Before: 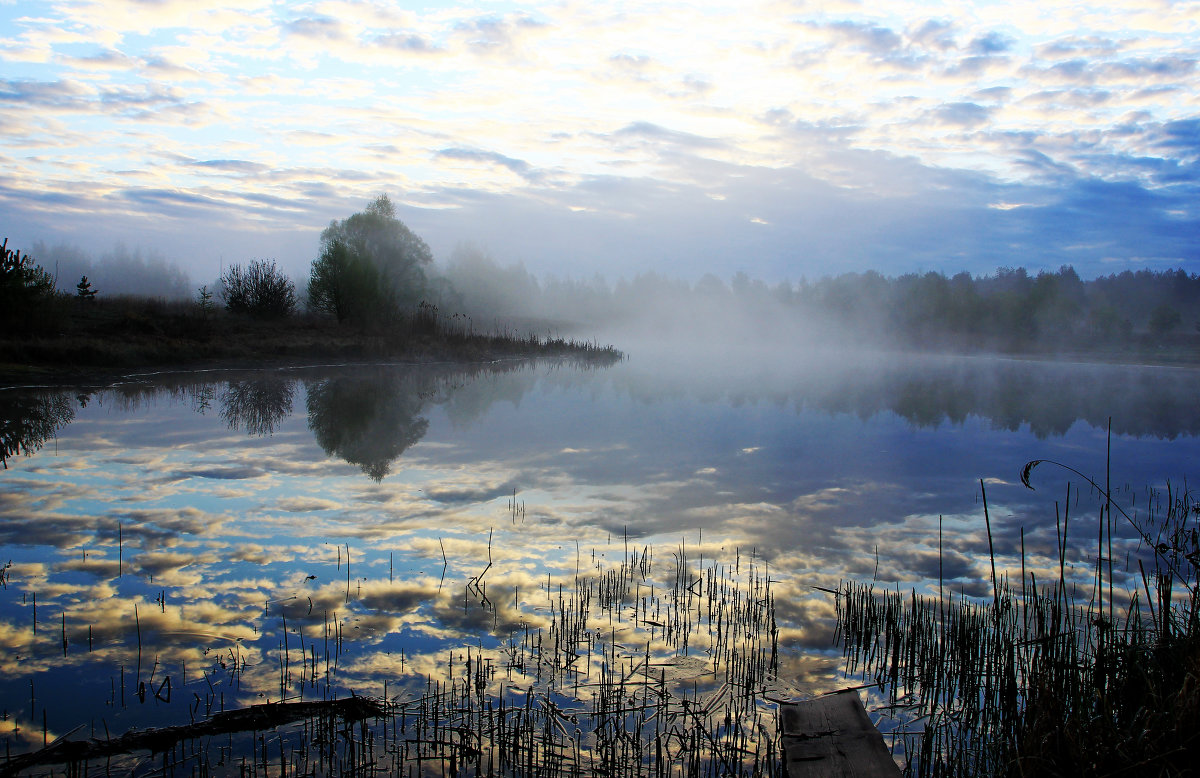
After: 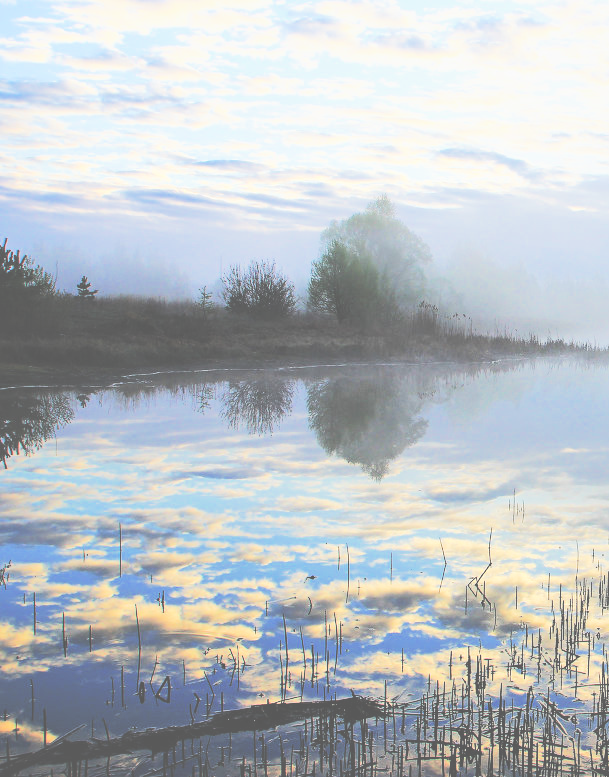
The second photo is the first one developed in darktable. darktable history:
tone equalizer: -8 EV 1.99 EV, -7 EV 1.99 EV, -6 EV 1.99 EV, -5 EV 1.98 EV, -4 EV 1.97 EV, -3 EV 1.49 EV, -2 EV 0.977 EV, -1 EV 0.49 EV, edges refinement/feathering 500, mask exposure compensation -1.57 EV, preserve details no
local contrast: mode bilateral grid, contrast 20, coarseness 49, detail 119%, midtone range 0.2
crop and rotate: left 0.014%, top 0%, right 49.235%
exposure: black level correction -0.03, compensate highlight preservation false
filmic rgb: black relative exposure -11.79 EV, white relative exposure 5.41 EV, threshold 2.98 EV, hardness 4.49, latitude 49.75%, contrast 1.14, enable highlight reconstruction true
